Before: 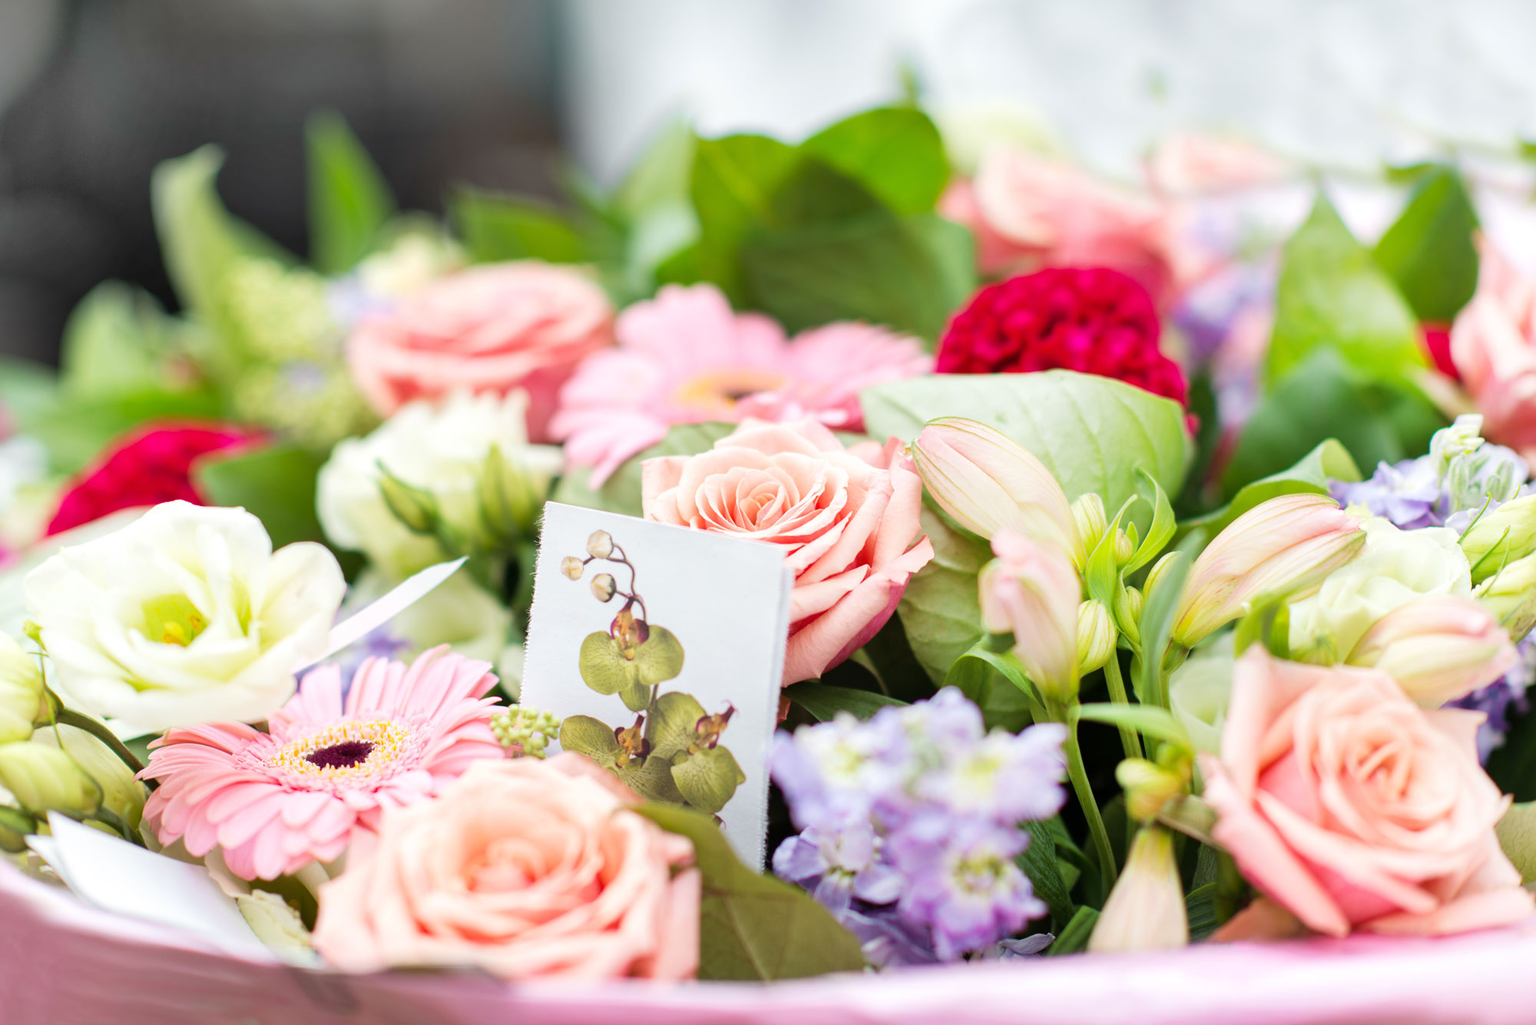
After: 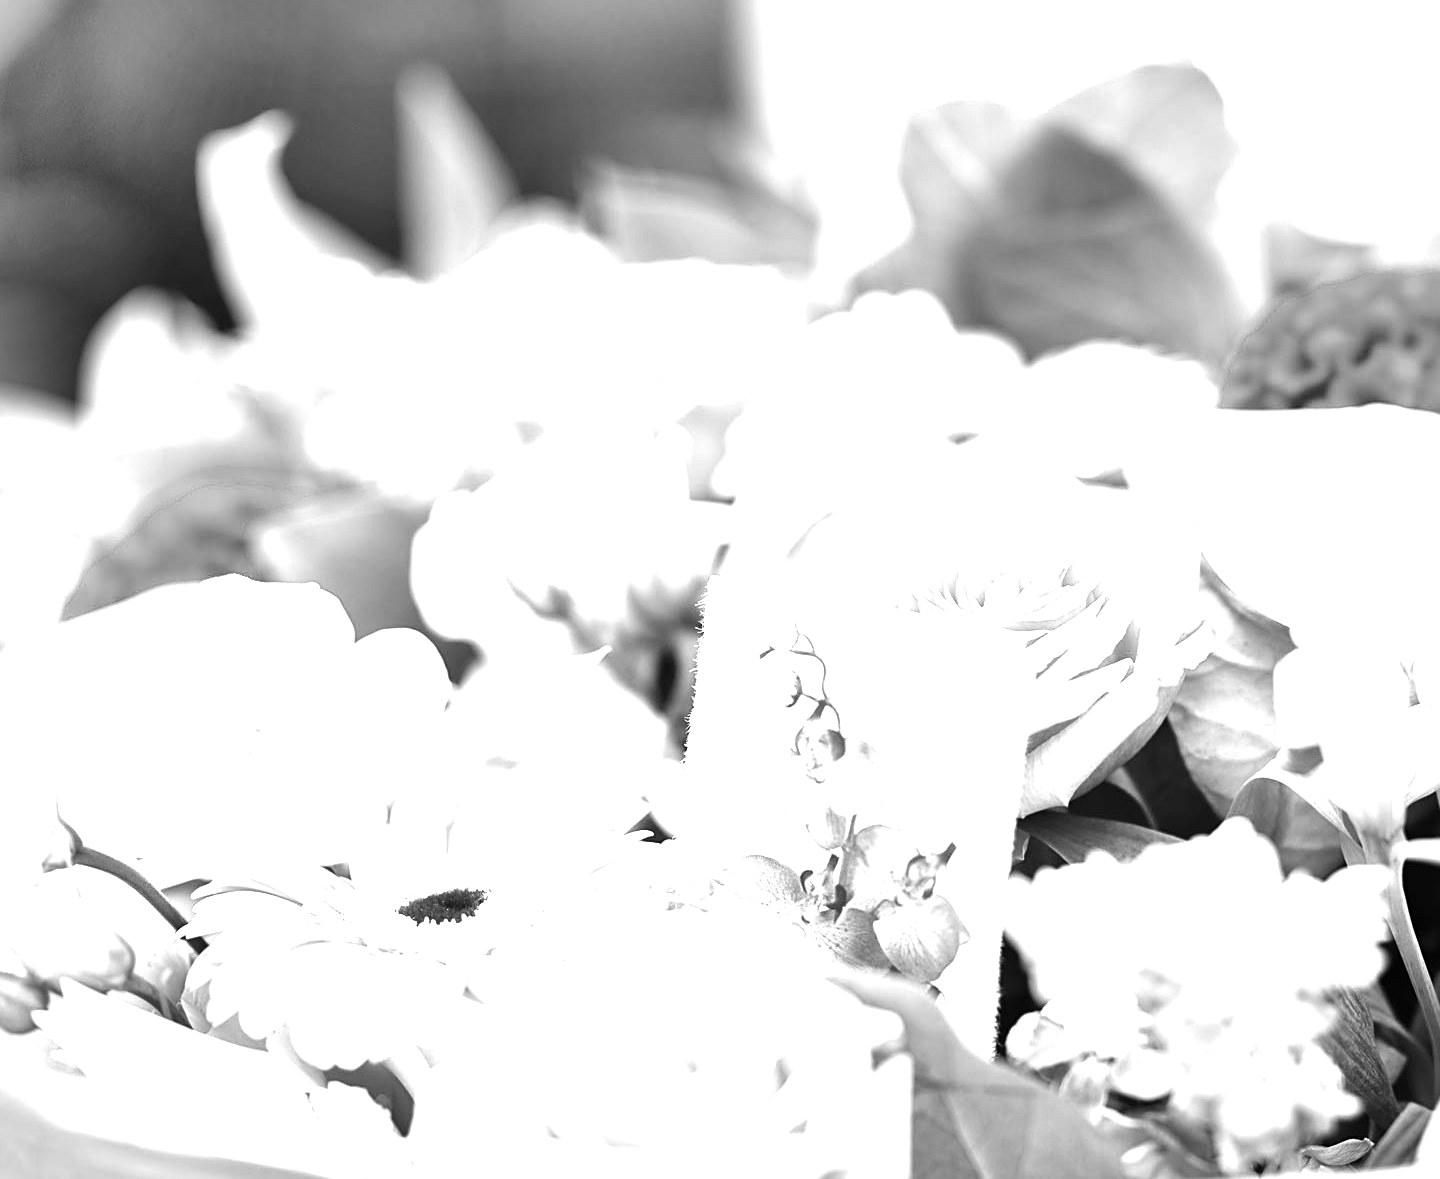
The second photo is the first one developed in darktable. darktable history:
exposure: black level correction 0, exposure 1.45 EV, compensate exposure bias true, compensate highlight preservation false
vignetting: fall-off start 18.21%, fall-off radius 137.95%, brightness -0.207, center (-0.078, 0.066), width/height ratio 0.62, shape 0.59
monochrome: on, module defaults
crop: top 5.803%, right 27.864%, bottom 5.804%
color balance: lift [1.001, 0.997, 0.99, 1.01], gamma [1.007, 1, 0.975, 1.025], gain [1, 1.065, 1.052, 0.935], contrast 13.25%
sharpen: on, module defaults
